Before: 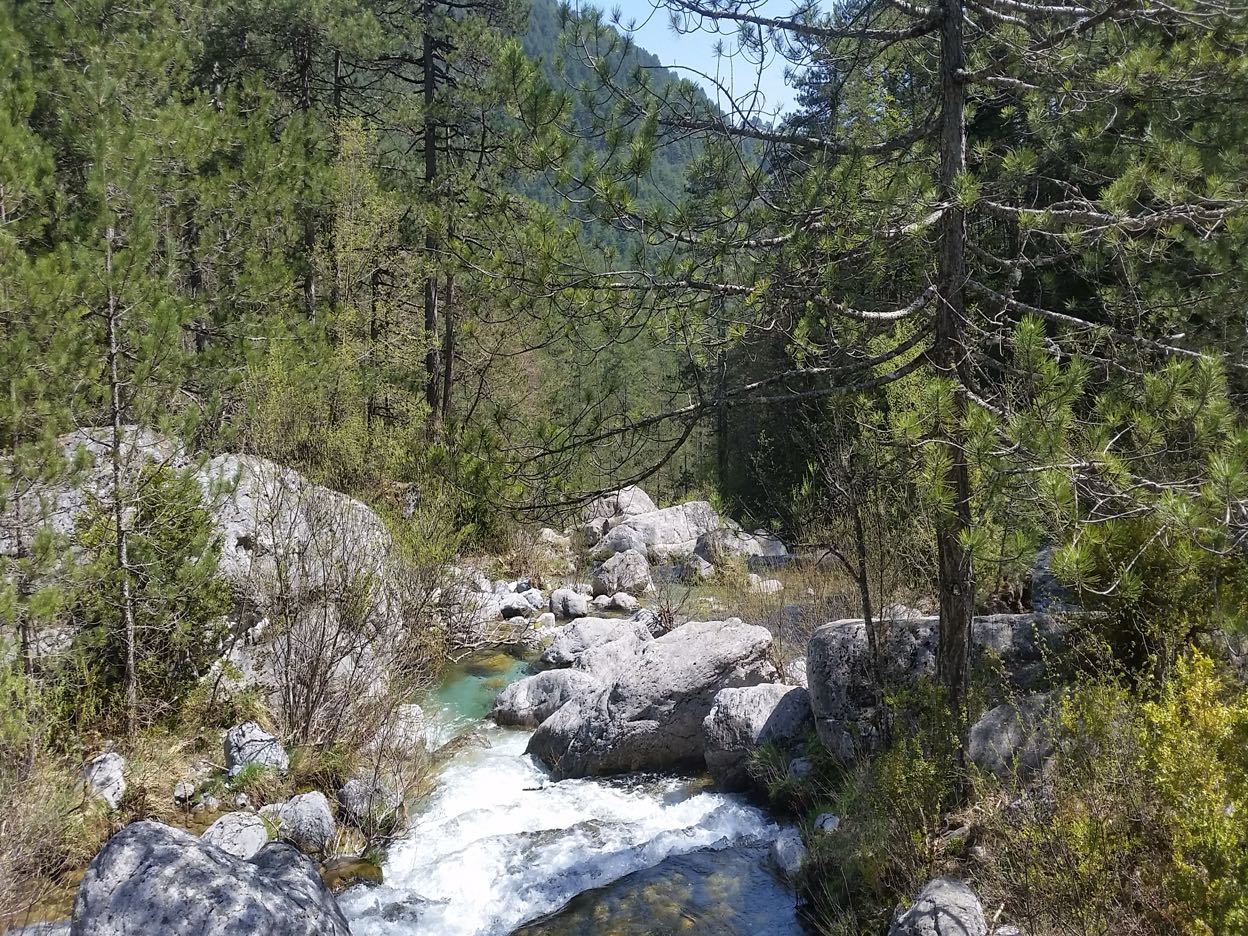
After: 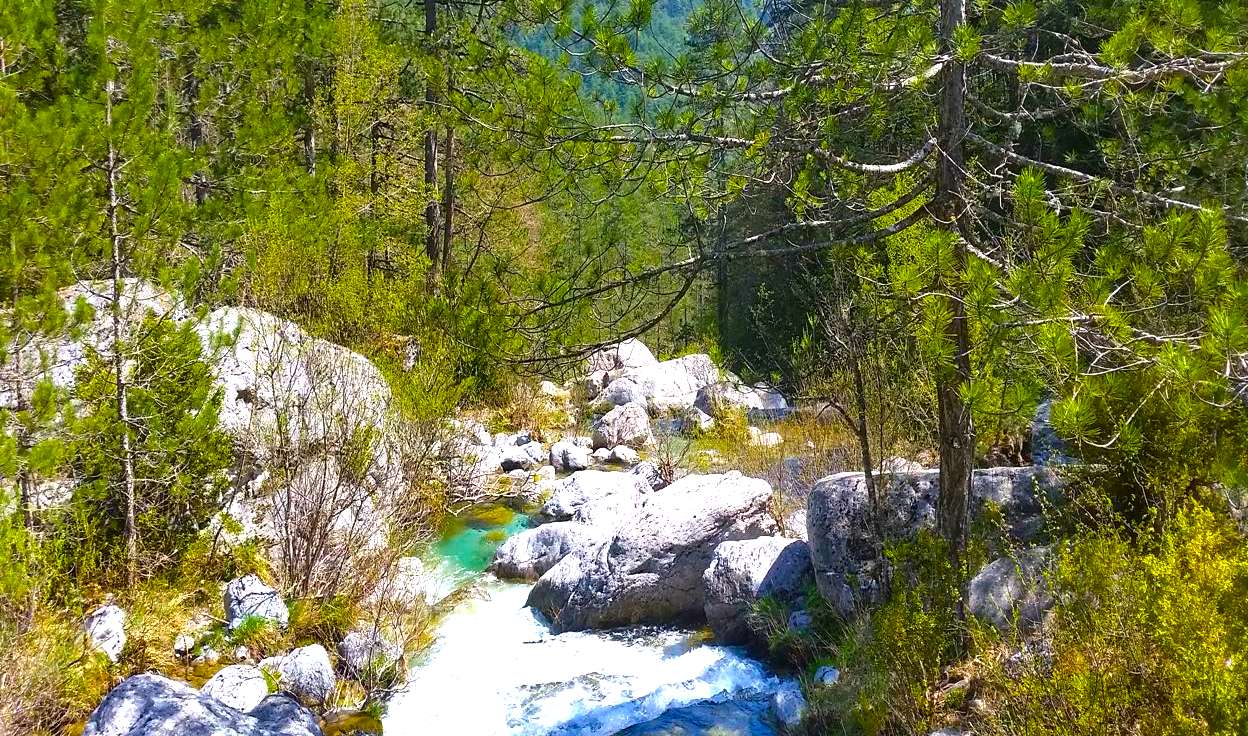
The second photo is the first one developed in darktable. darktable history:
color zones: curves: ch0 [(0, 0.444) (0.143, 0.442) (0.286, 0.441) (0.429, 0.441) (0.571, 0.441) (0.714, 0.441) (0.857, 0.442) (1, 0.444)]
color balance rgb: linear chroma grading › global chroma 25%, perceptual saturation grading › global saturation 40%, perceptual brilliance grading › global brilliance 30%, global vibrance 40%
crop and rotate: top 15.774%, bottom 5.506%
